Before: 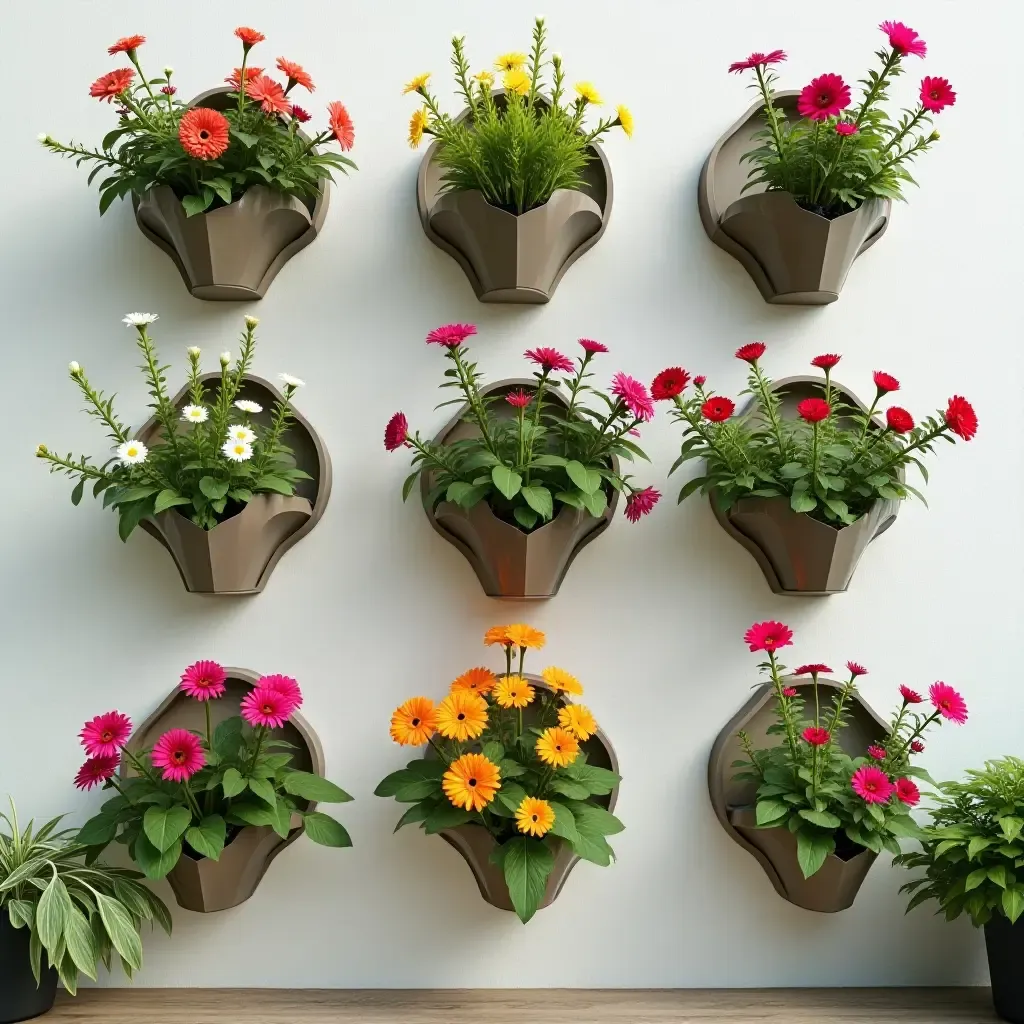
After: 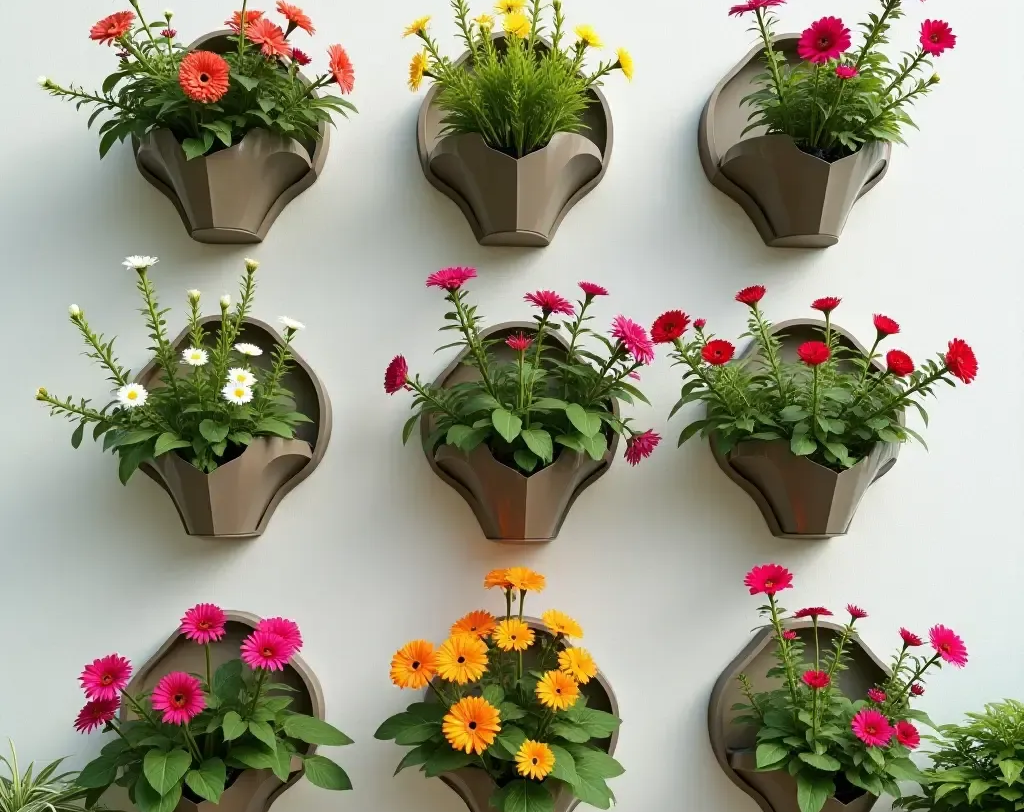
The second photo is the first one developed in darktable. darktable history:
crop and rotate: top 5.65%, bottom 14.981%
